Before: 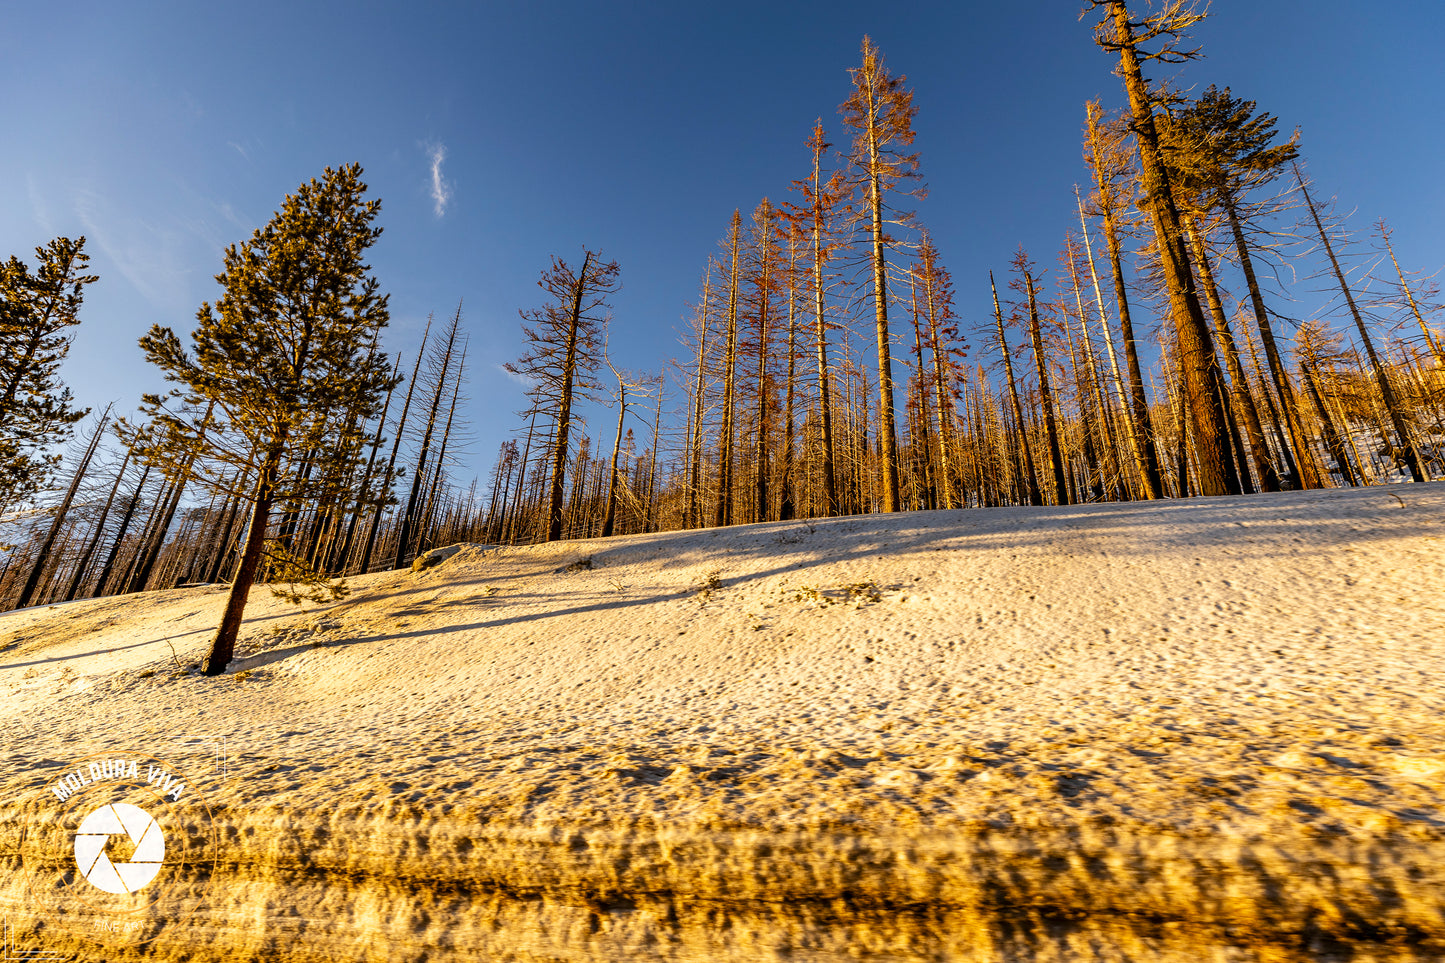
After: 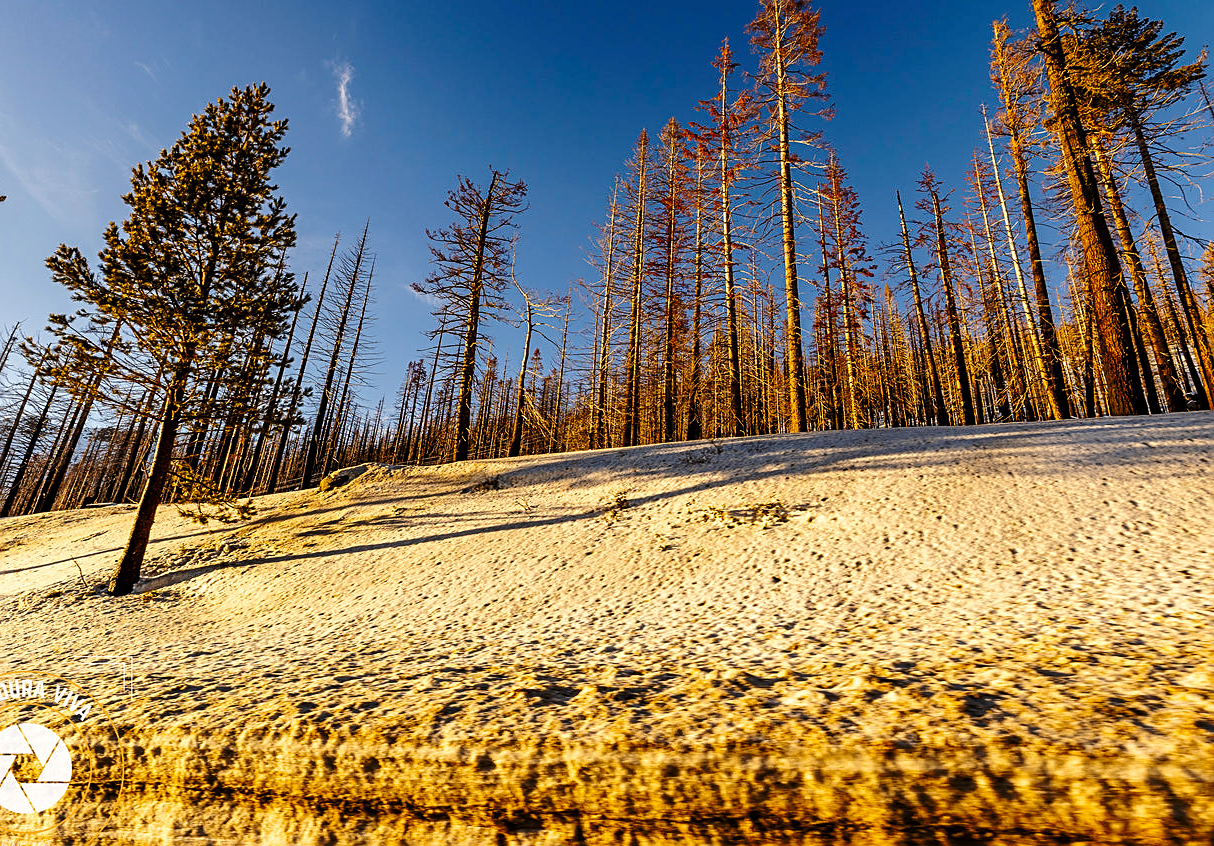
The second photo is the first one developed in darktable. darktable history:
base curve: curves: ch0 [(0, 0) (0.073, 0.04) (0.157, 0.139) (0.492, 0.492) (0.758, 0.758) (1, 1)], preserve colors none
crop: left 6.452%, top 8.349%, right 9.525%, bottom 3.779%
local contrast: mode bilateral grid, contrast 14, coarseness 36, detail 105%, midtone range 0.2
sharpen: on, module defaults
